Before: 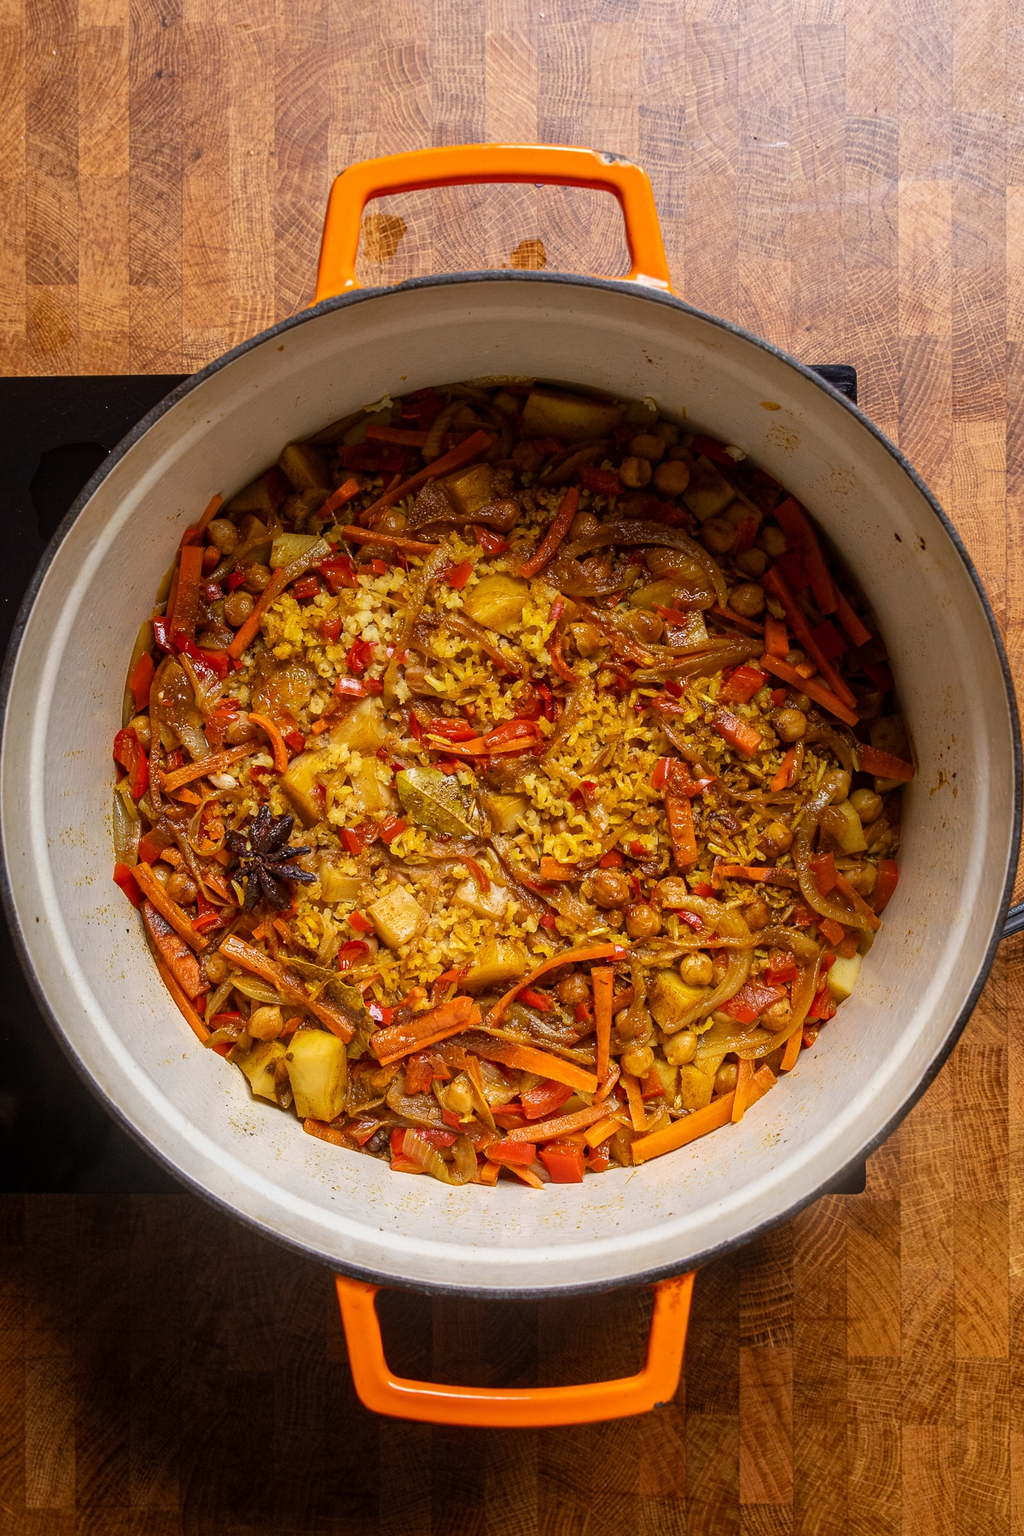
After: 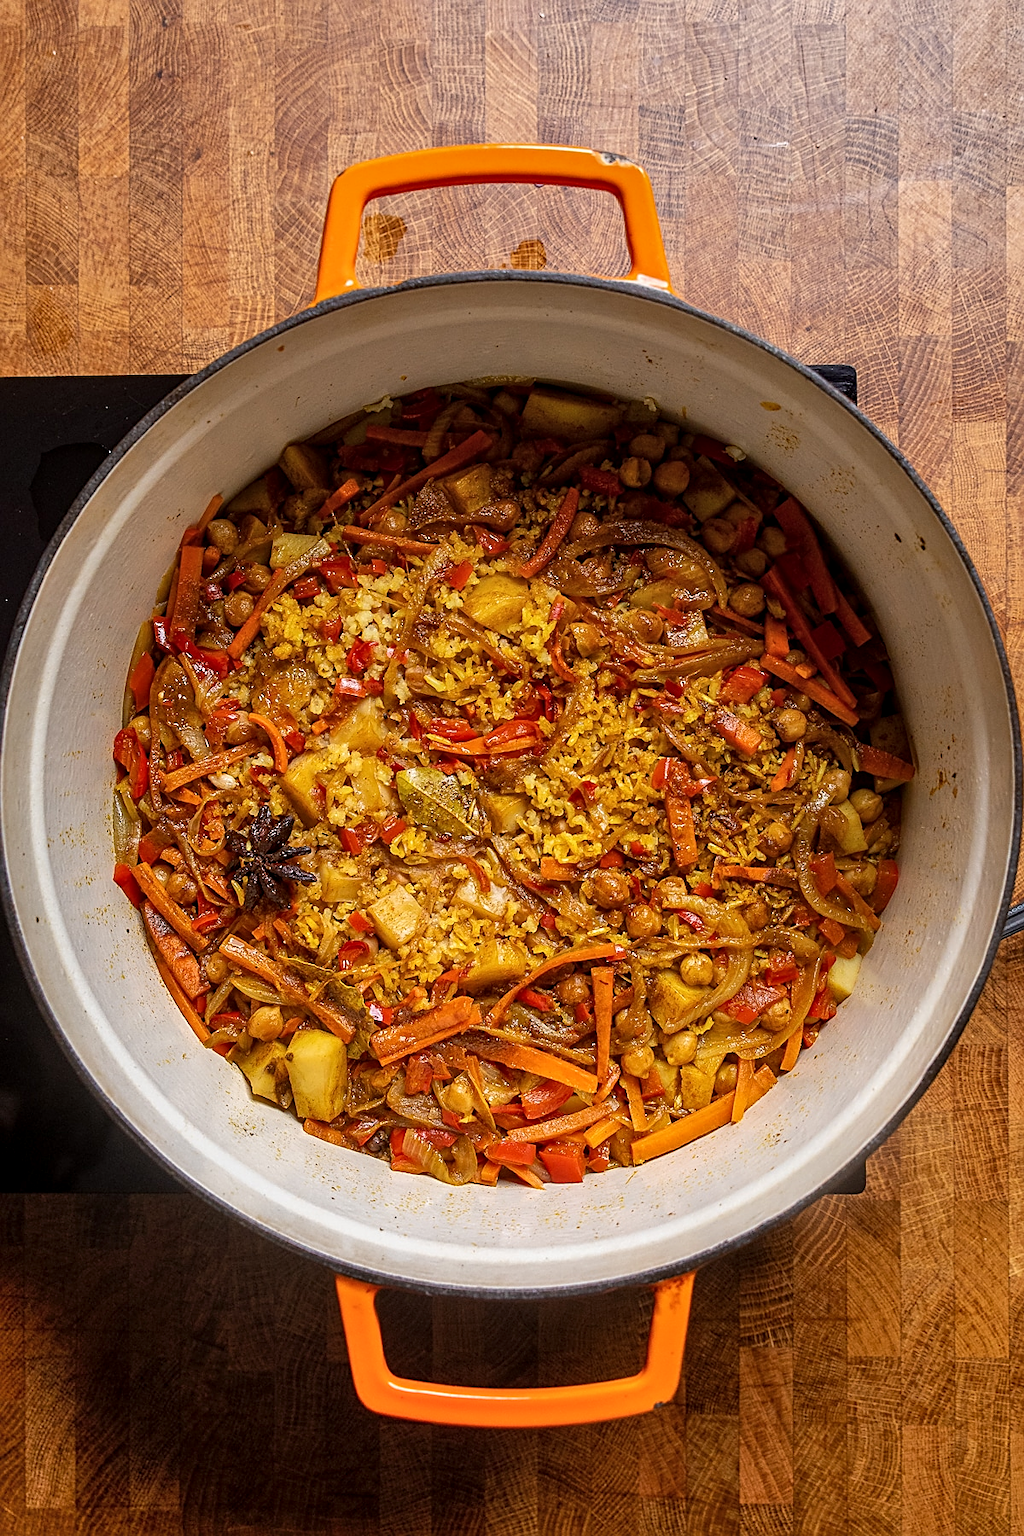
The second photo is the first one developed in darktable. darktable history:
sharpen: on, module defaults
shadows and highlights: highlights color adjustment 0.673%, soften with gaussian
local contrast: highlights 102%, shadows 100%, detail 119%, midtone range 0.2
